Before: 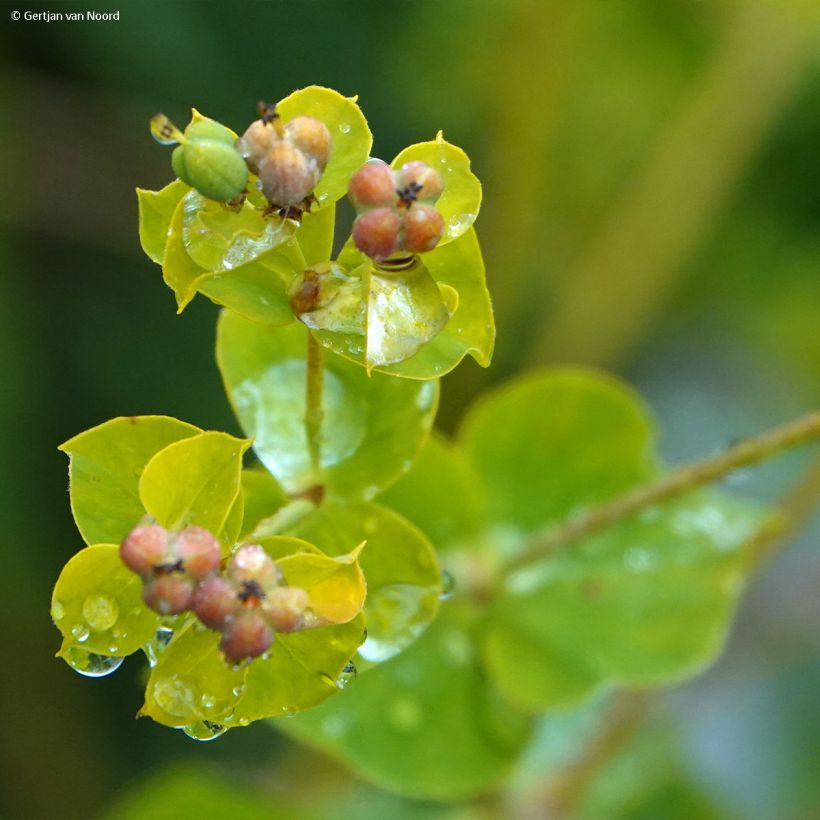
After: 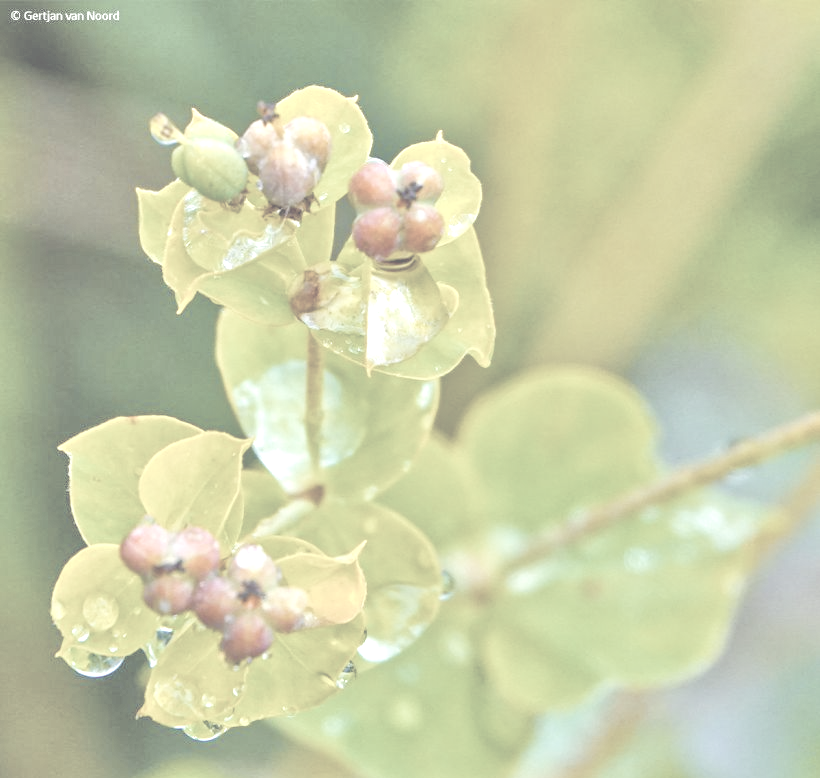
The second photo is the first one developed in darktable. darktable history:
color balance rgb: global offset › luminance 0.241%, linear chroma grading › shadows 31.78%, linear chroma grading › global chroma -2.193%, linear chroma grading › mid-tones 3.557%, perceptual saturation grading › global saturation 16.832%, perceptual brilliance grading › global brilliance -5.495%, perceptual brilliance grading › highlights 24.048%, perceptual brilliance grading › mid-tones 7.454%, perceptual brilliance grading › shadows -4.902%
crop and rotate: top 0.008%, bottom 5.079%
contrast brightness saturation: contrast -0.312, brightness 0.74, saturation -0.774
velvia: on, module defaults
tone equalizer: -7 EV 0.142 EV, -6 EV 0.631 EV, -5 EV 1.17 EV, -4 EV 1.36 EV, -3 EV 1.15 EV, -2 EV 0.6 EV, -1 EV 0.153 EV
local contrast: on, module defaults
contrast equalizer: y [[0.6 ×6], [0.55 ×6], [0 ×6], [0 ×6], [0 ×6]]
